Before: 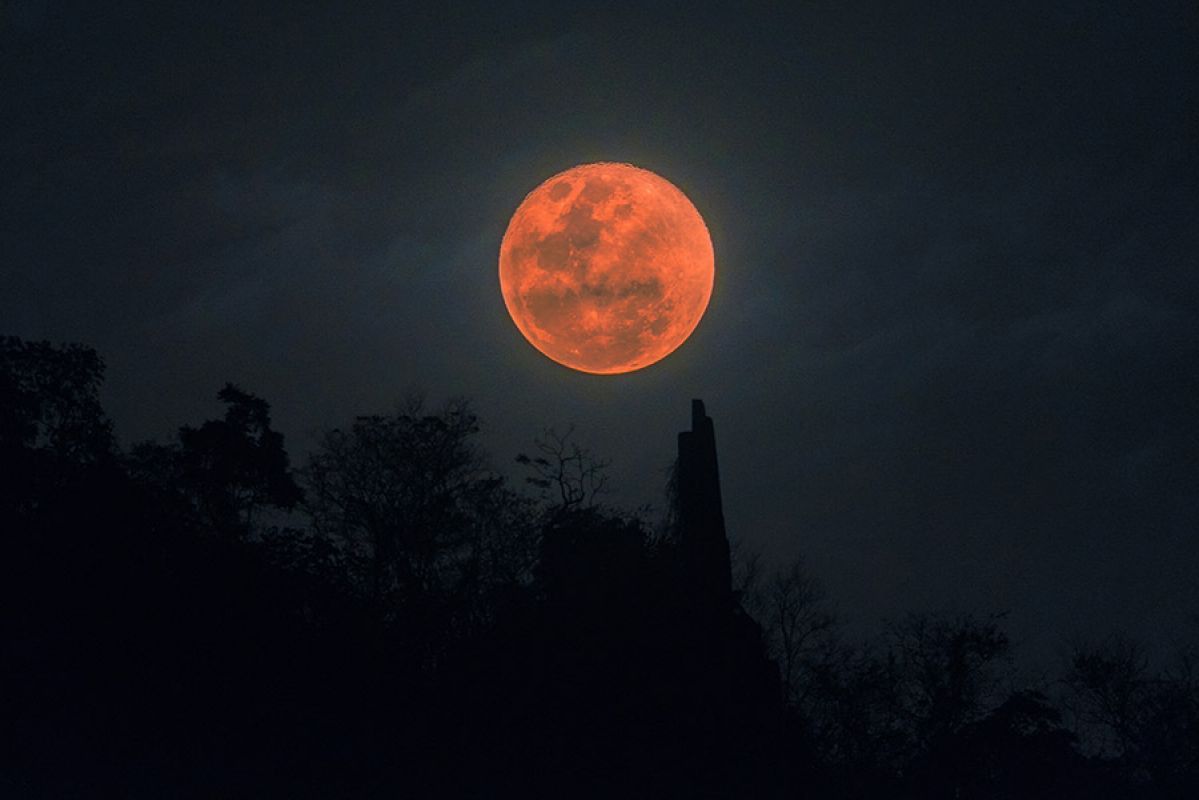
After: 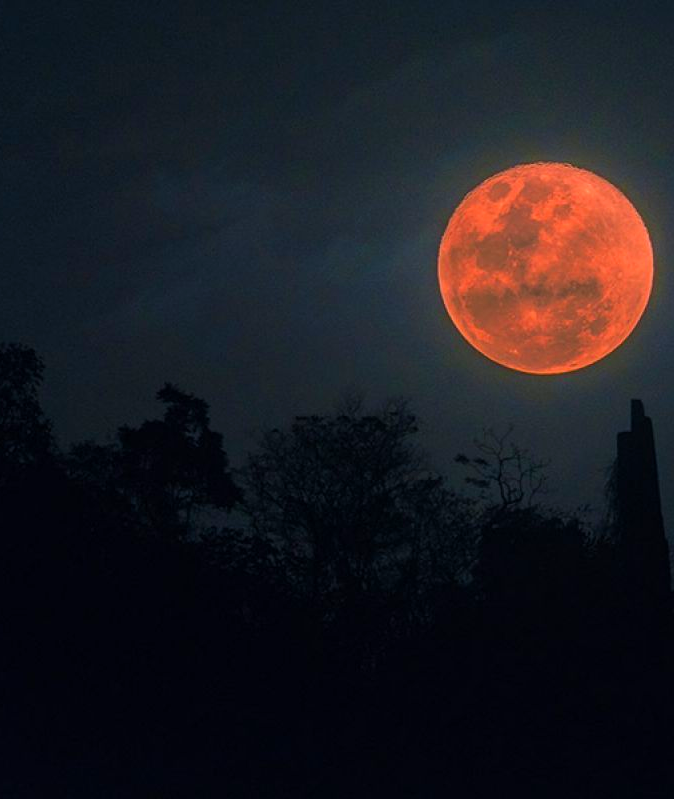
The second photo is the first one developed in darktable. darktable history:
crop: left 5.114%, right 38.589%
contrast brightness saturation: contrast 0.04, saturation 0.16
color correction: highlights a* -0.137, highlights b* -5.91, shadows a* -0.137, shadows b* -0.137
velvia: strength 15%
